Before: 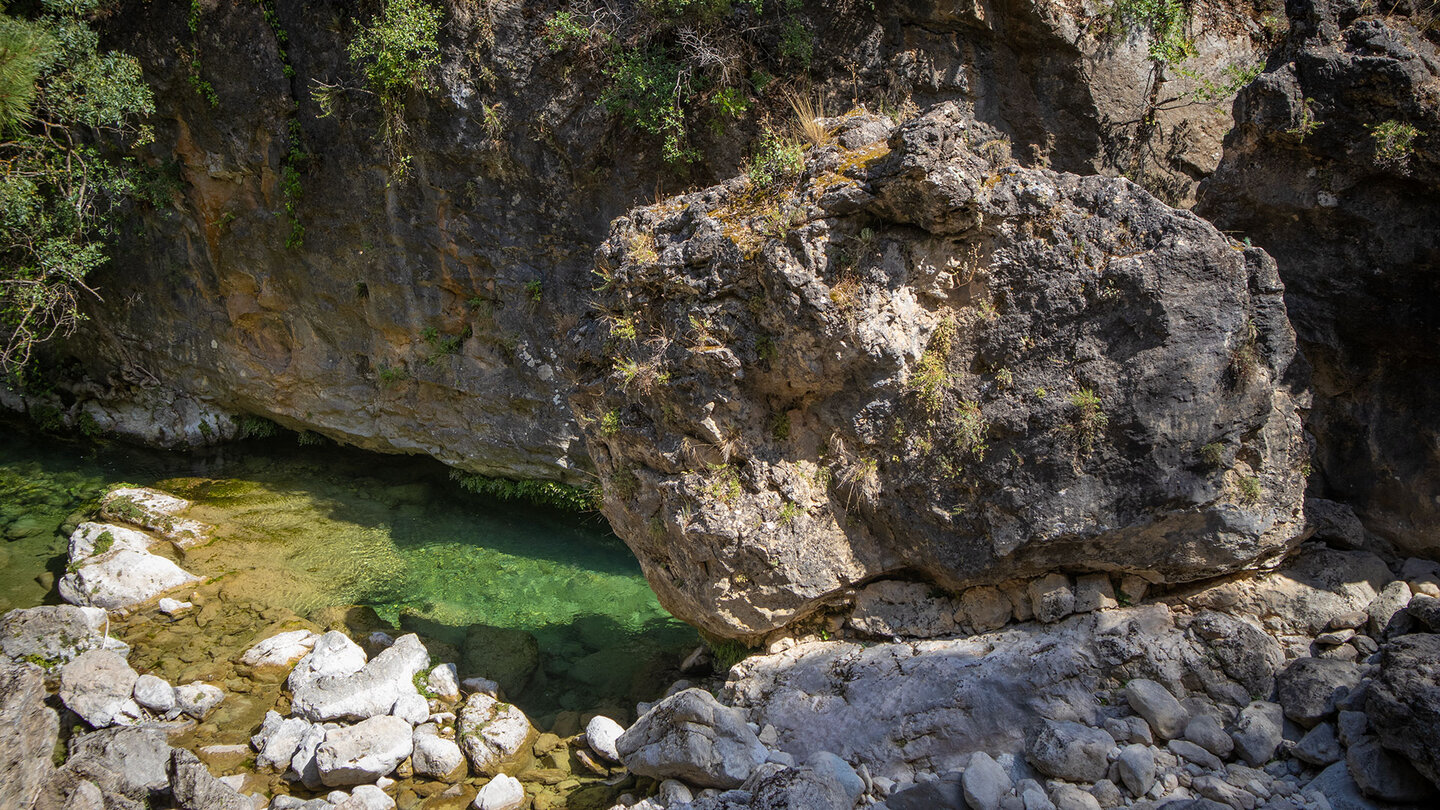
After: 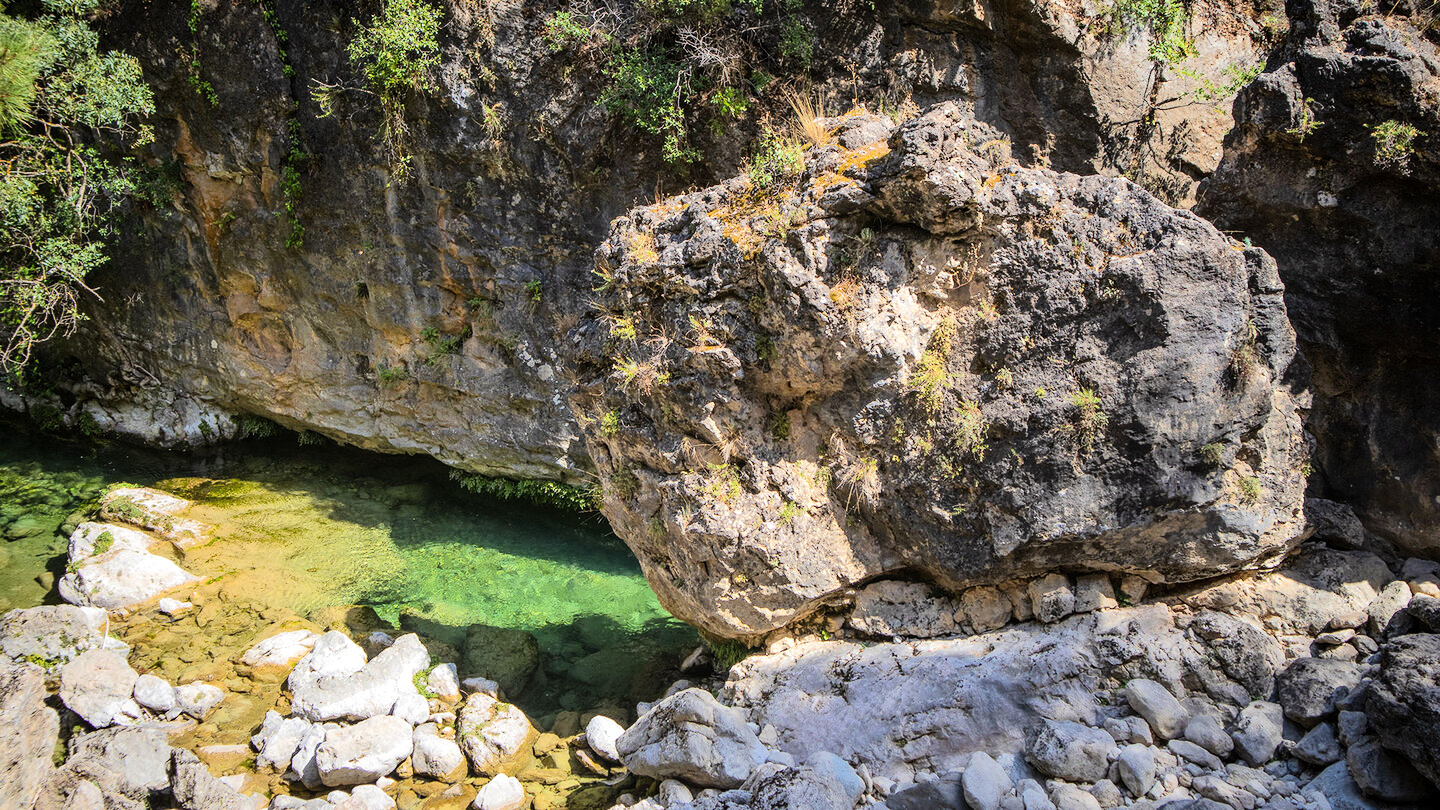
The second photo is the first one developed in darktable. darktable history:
tone equalizer: -7 EV 0.153 EV, -6 EV 0.617 EV, -5 EV 1.15 EV, -4 EV 1.33 EV, -3 EV 1.12 EV, -2 EV 0.6 EV, -1 EV 0.168 EV, edges refinement/feathering 500, mask exposure compensation -1.57 EV, preserve details no
